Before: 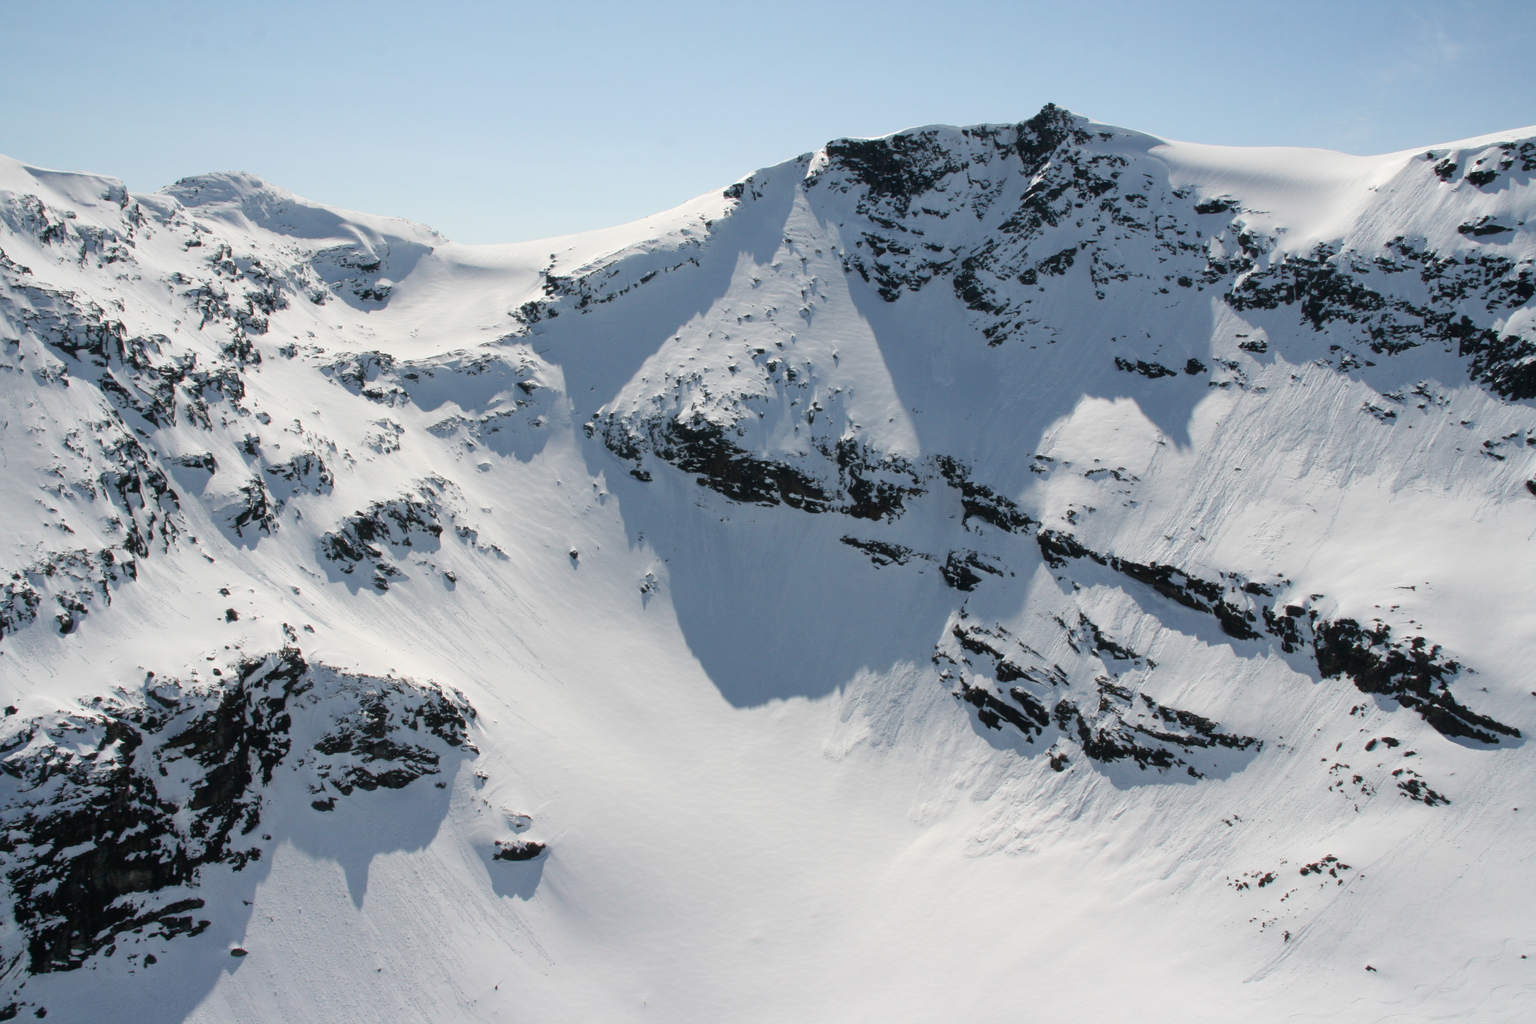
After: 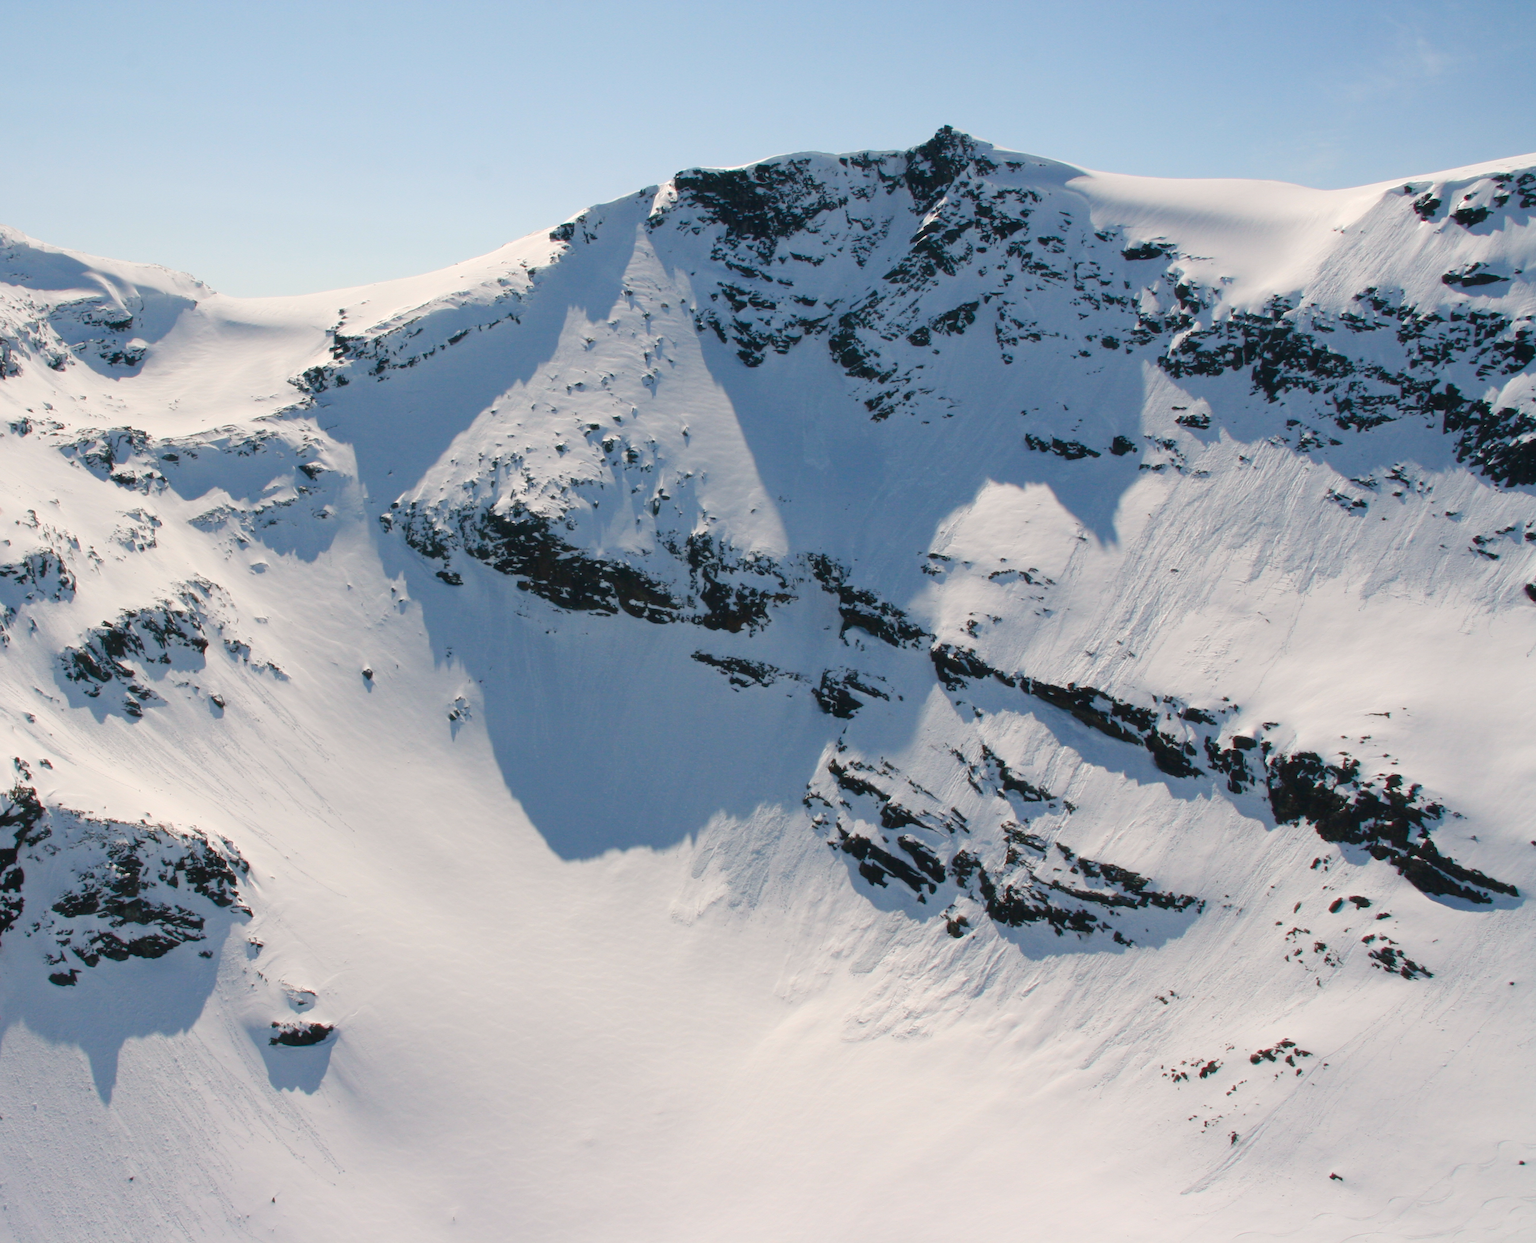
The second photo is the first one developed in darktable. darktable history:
color balance rgb: highlights gain › chroma 1.083%, highlights gain › hue 52.84°, global offset › luminance 0.278%, perceptual saturation grading › global saturation 20%, perceptual saturation grading › highlights -13.951%, perceptual saturation grading › shadows 49.967%, global vibrance 21.396%
crop: left 17.675%, bottom 0.035%
